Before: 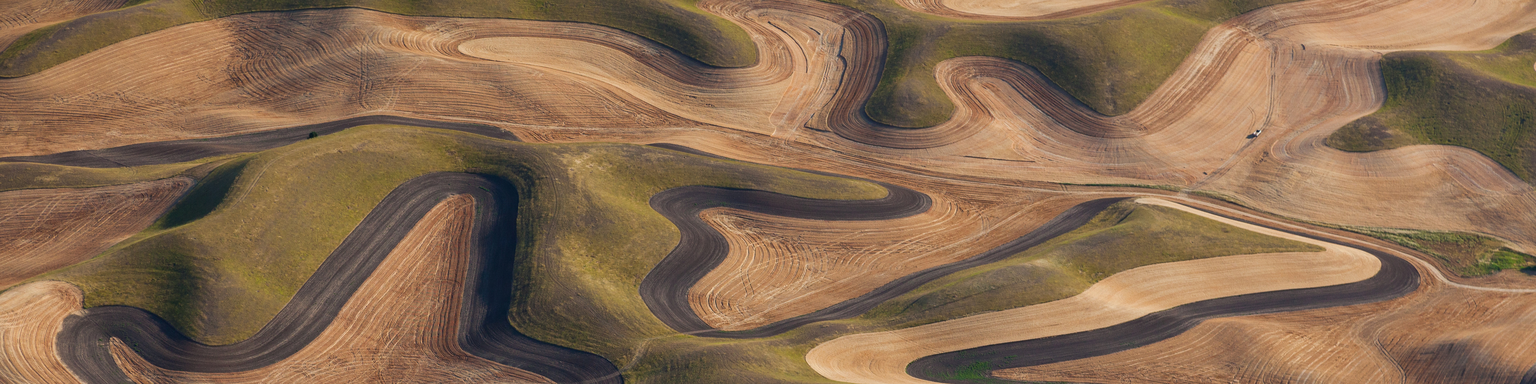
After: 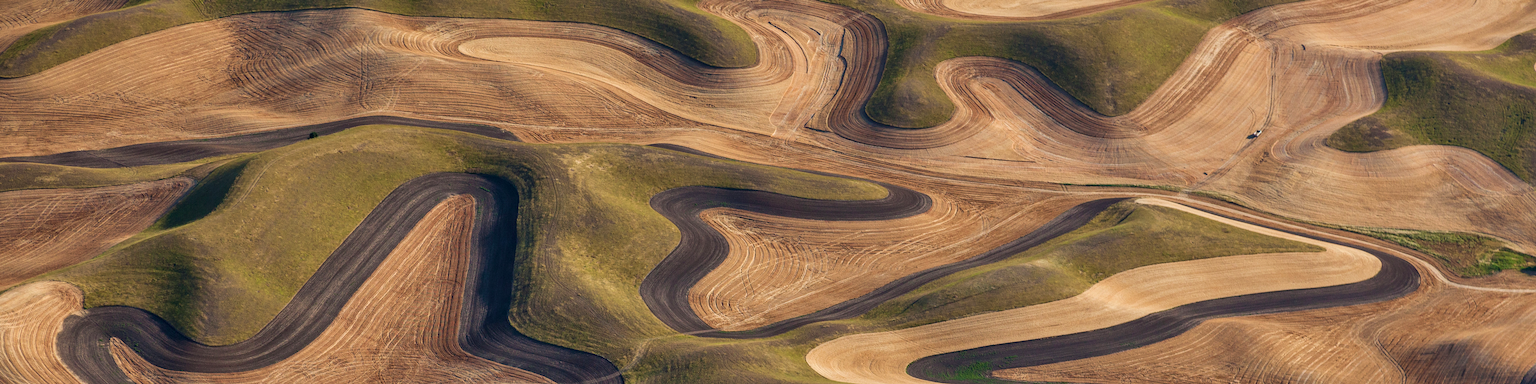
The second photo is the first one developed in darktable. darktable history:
velvia: on, module defaults
local contrast: on, module defaults
shadows and highlights: shadows 49.43, highlights -41.28, soften with gaussian
